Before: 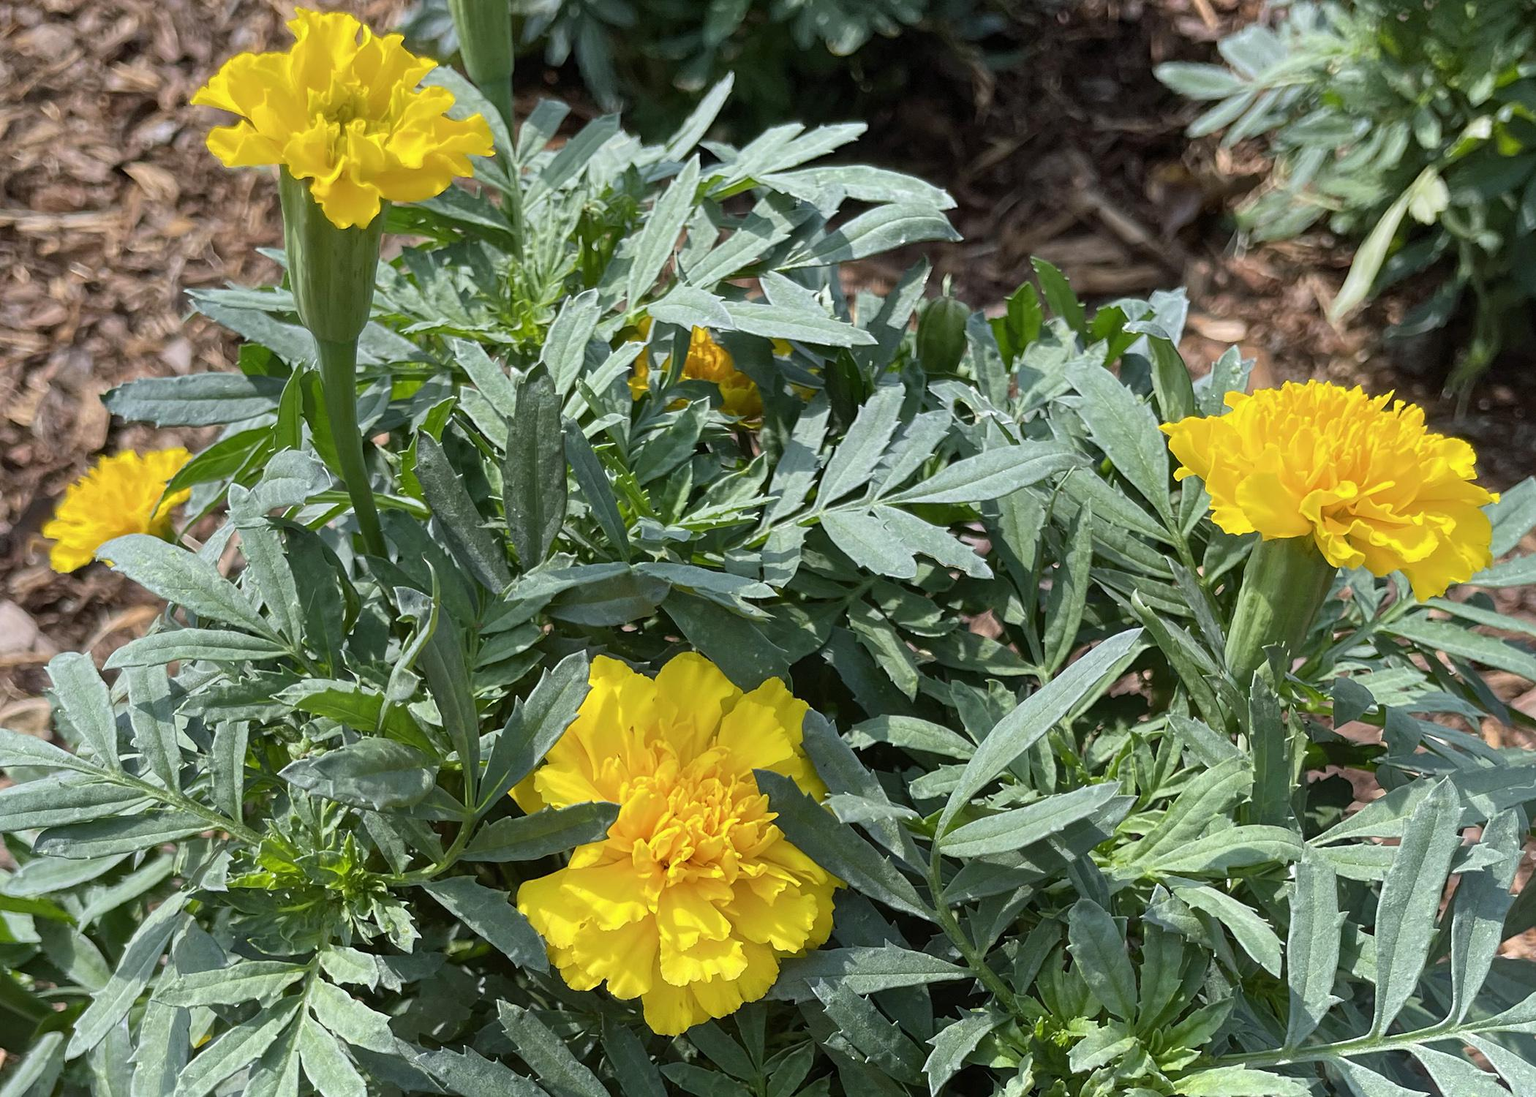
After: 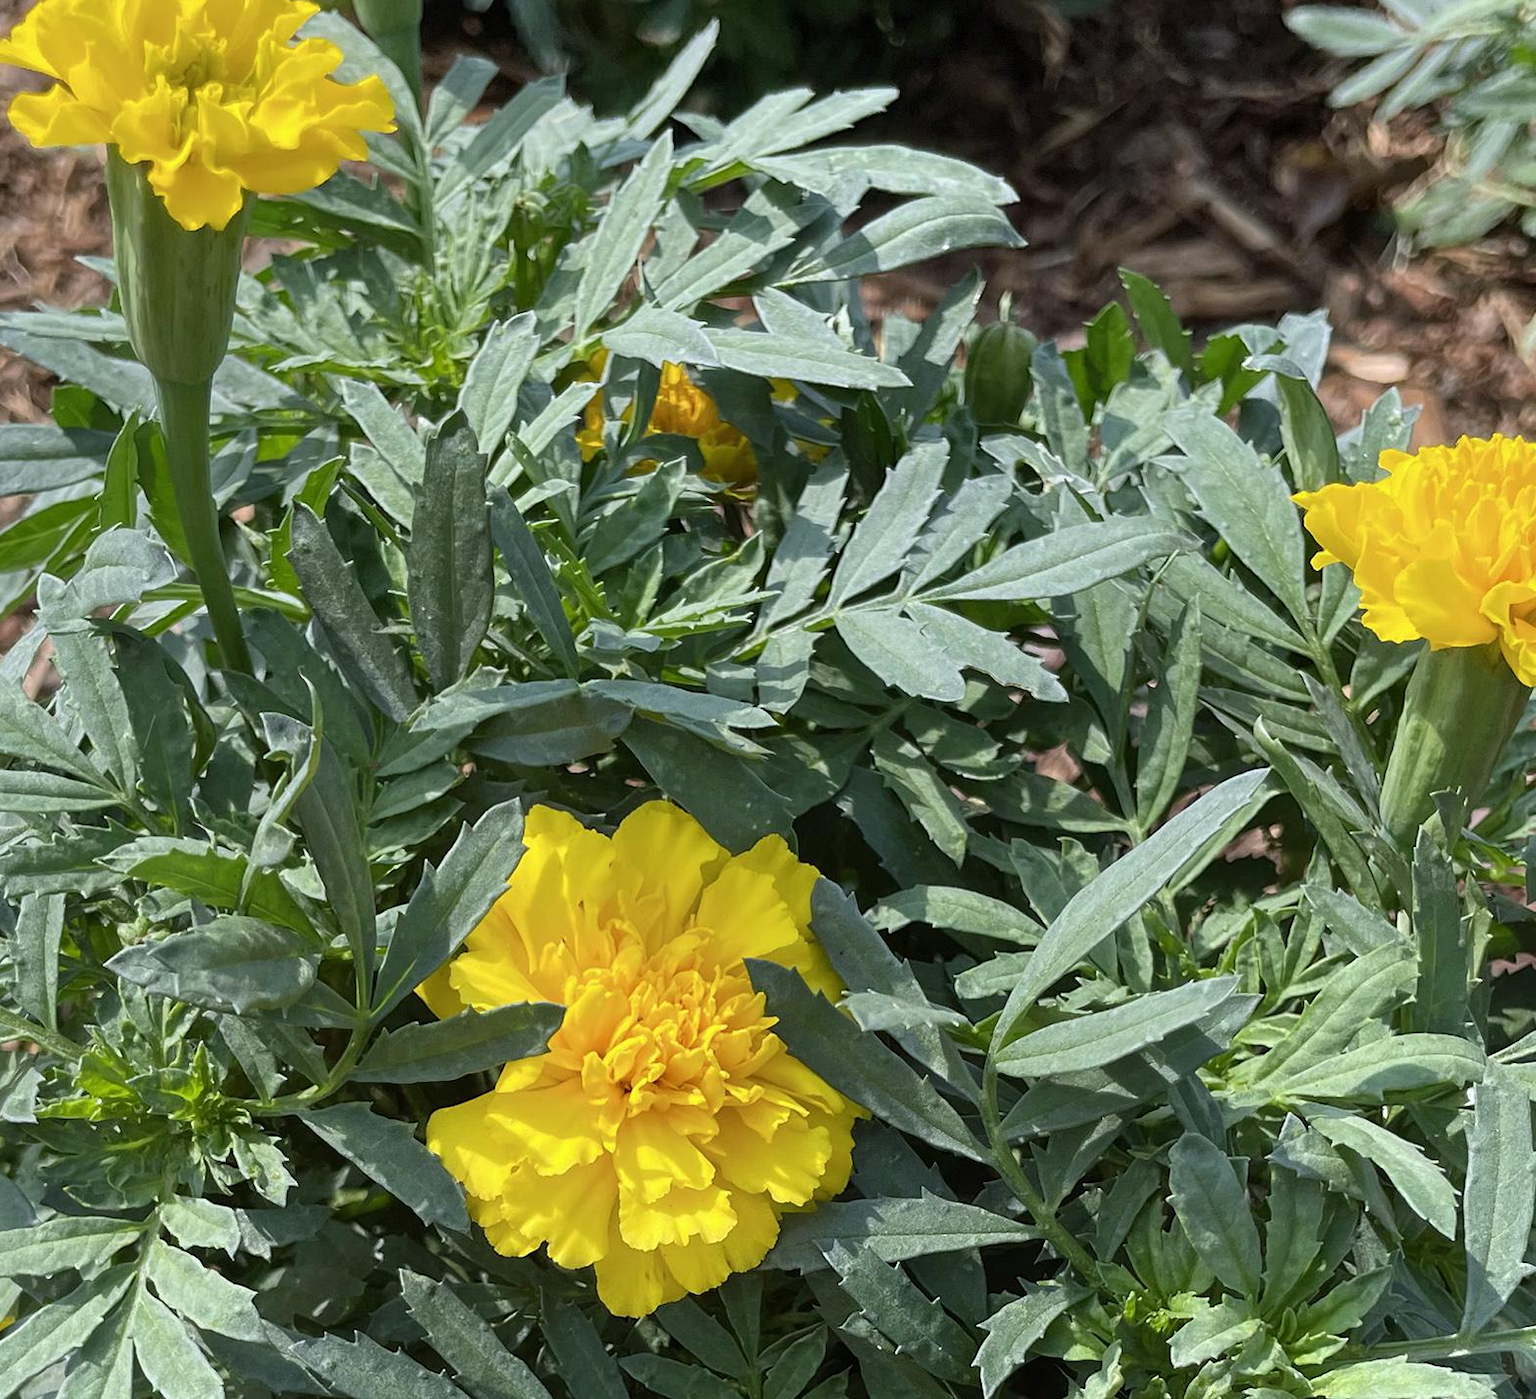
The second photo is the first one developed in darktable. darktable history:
crop and rotate: left 13.14%, top 5.316%, right 12.575%
